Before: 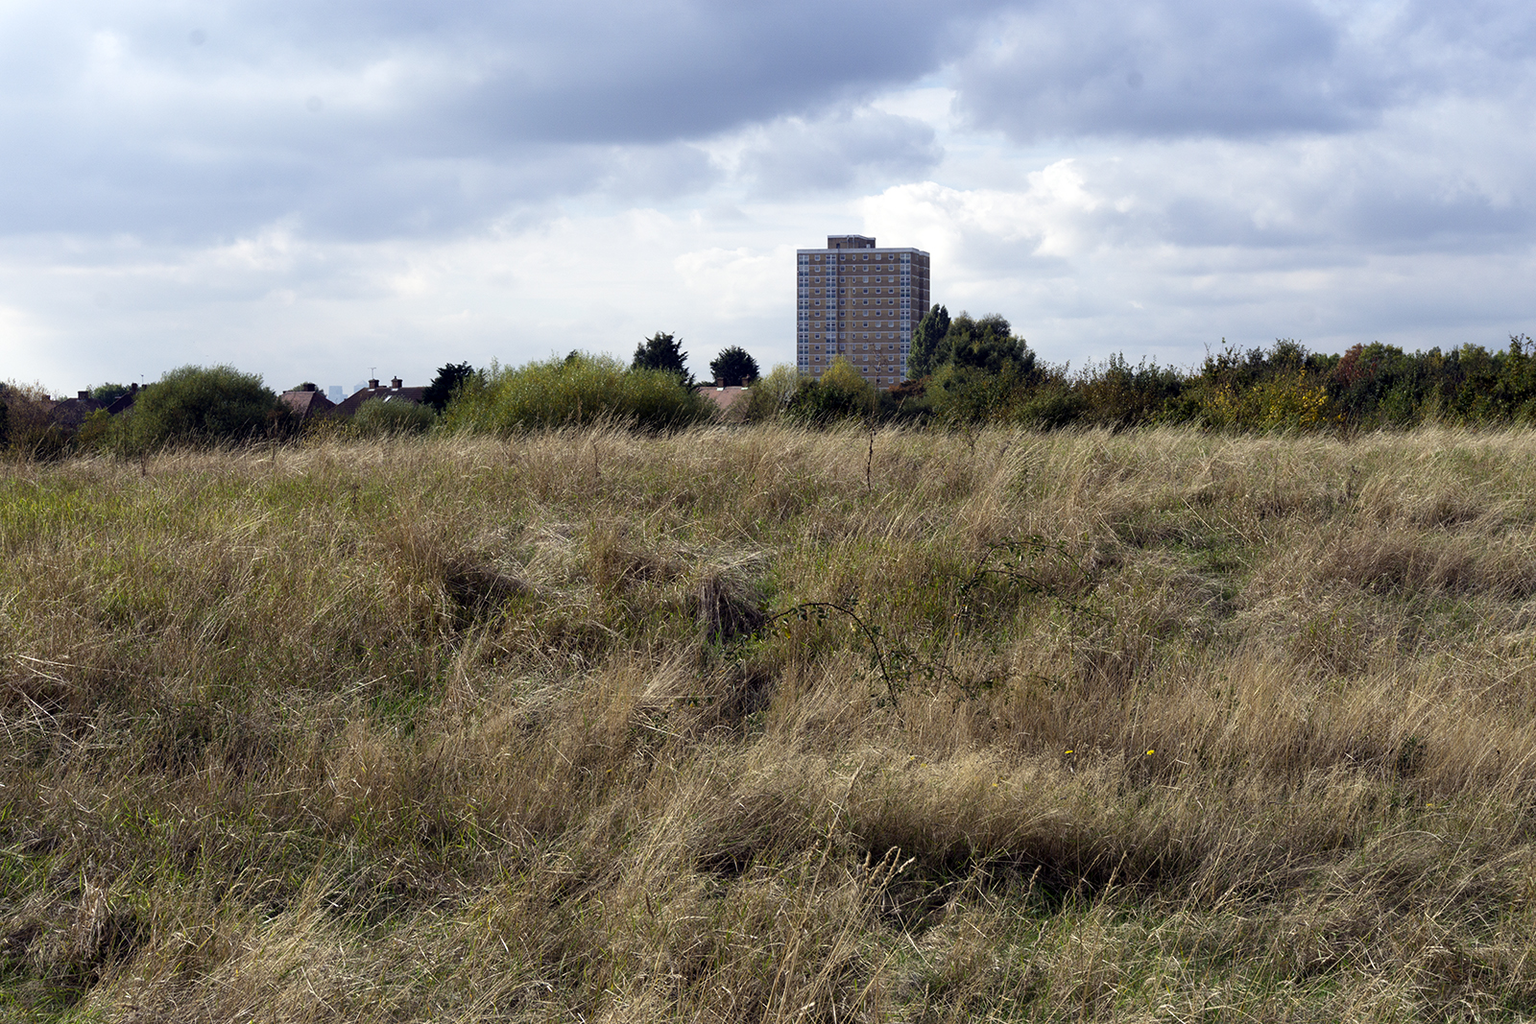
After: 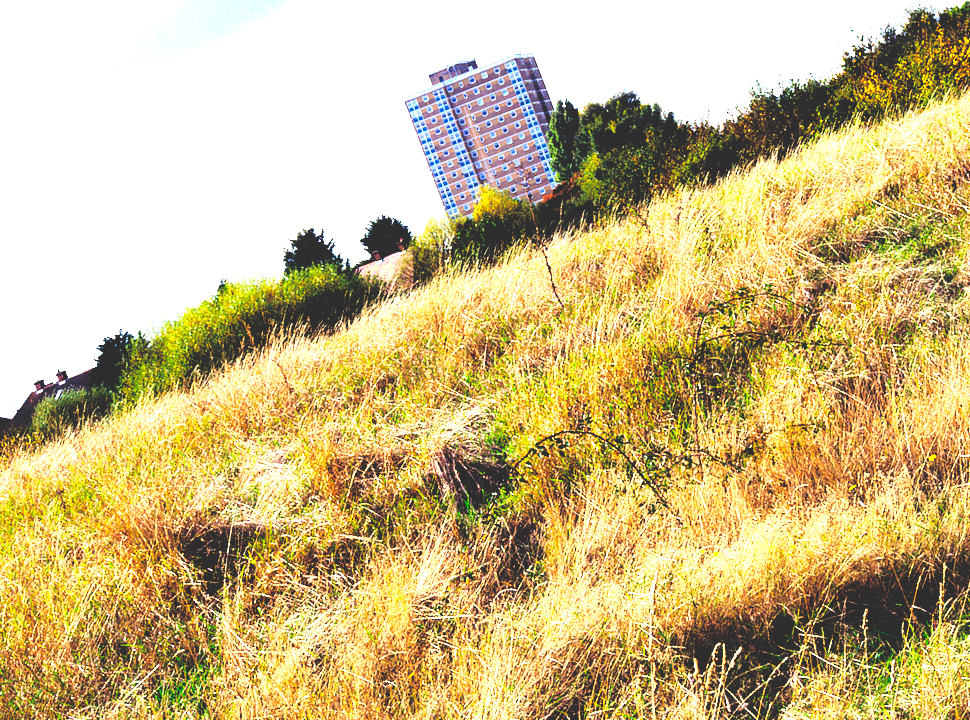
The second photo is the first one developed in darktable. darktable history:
contrast brightness saturation: contrast 0.025, brightness 0.06, saturation 0.124
crop and rotate: angle 20.71°, left 6.869%, right 4.226%, bottom 1.063%
color balance rgb: perceptual saturation grading › global saturation 0.446%, global vibrance 20%
local contrast: mode bilateral grid, contrast 15, coarseness 36, detail 105%, midtone range 0.2
exposure: black level correction 0, exposure 1.2 EV, compensate exposure bias true, compensate highlight preservation false
tone curve: curves: ch0 [(0, 0.013) (0.181, 0.074) (0.337, 0.304) (0.498, 0.485) (0.78, 0.742) (0.993, 0.954)]; ch1 [(0, 0) (0.294, 0.184) (0.359, 0.34) (0.362, 0.35) (0.43, 0.41) (0.469, 0.463) (0.495, 0.502) (0.54, 0.563) (0.612, 0.641) (1, 1)]; ch2 [(0, 0) (0.44, 0.437) (0.495, 0.502) (0.524, 0.534) (0.557, 0.56) (0.634, 0.654) (0.728, 0.722) (1, 1)]
base curve: curves: ch0 [(0, 0.036) (0.083, 0.04) (0.804, 1)], preserve colors none
